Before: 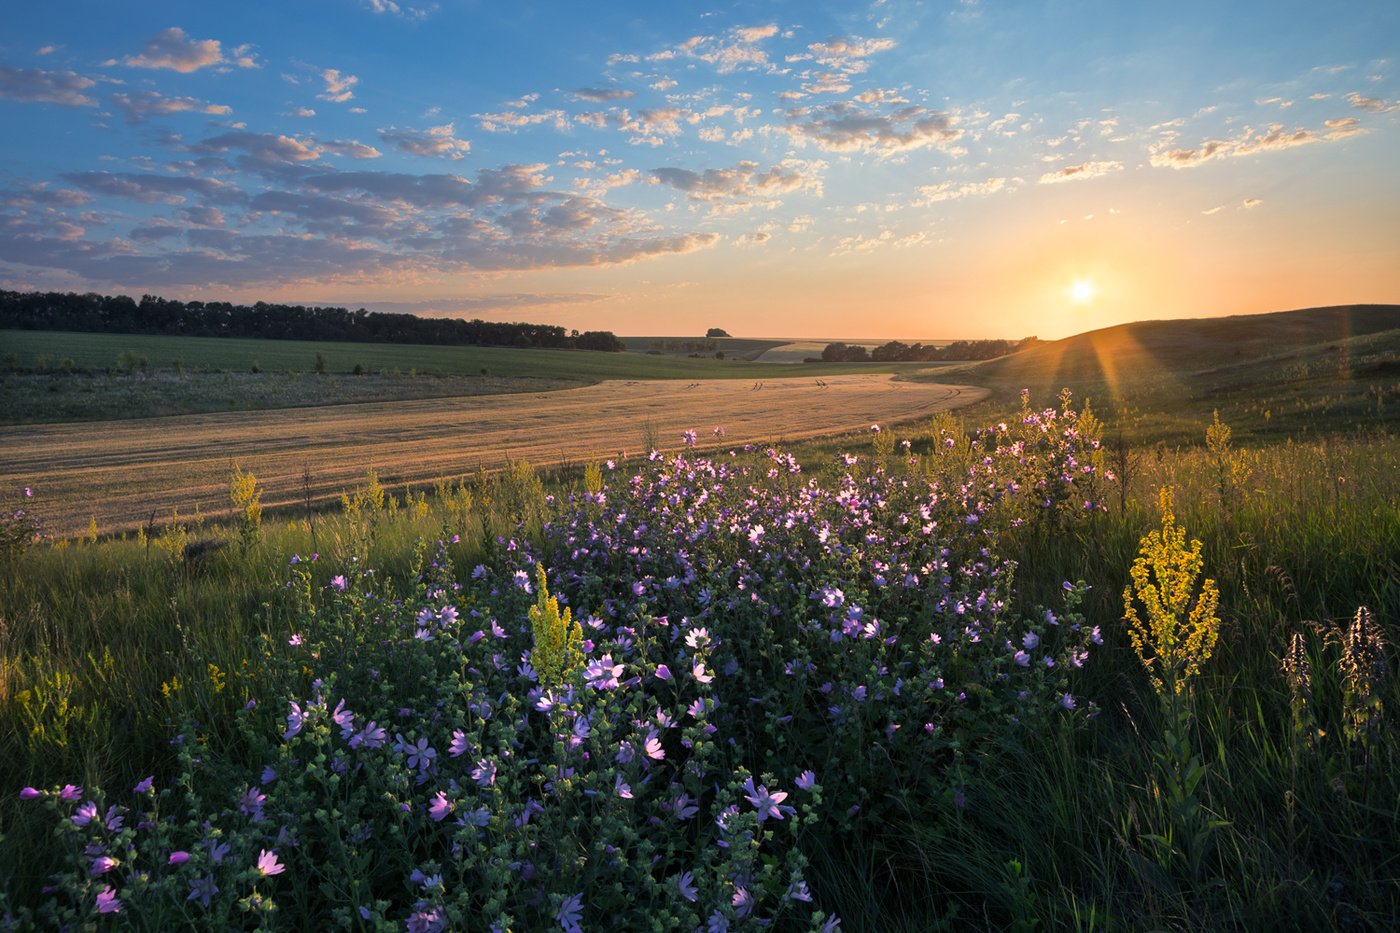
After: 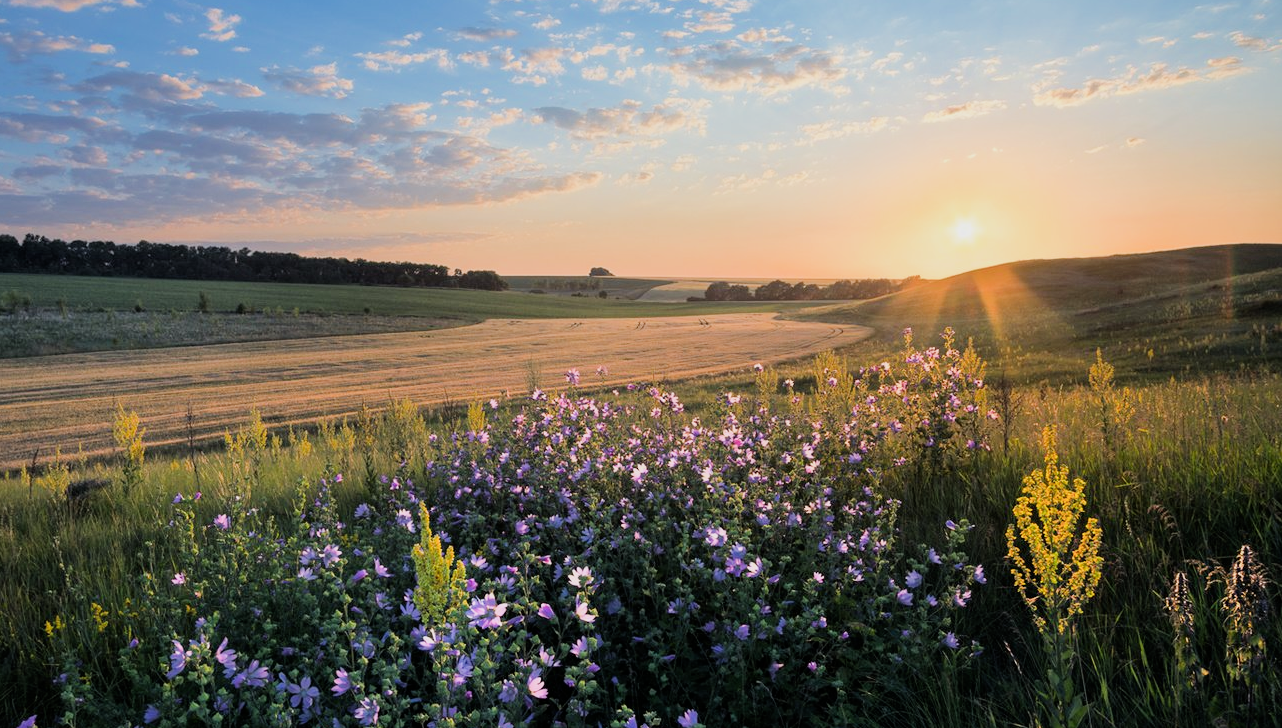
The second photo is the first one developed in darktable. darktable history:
exposure: exposure 0.607 EV, compensate highlight preservation false
filmic rgb: black relative exposure -7.65 EV, white relative exposure 4.56 EV, hardness 3.61, contrast 1.051
crop: left 8.411%, top 6.586%, bottom 15.35%
